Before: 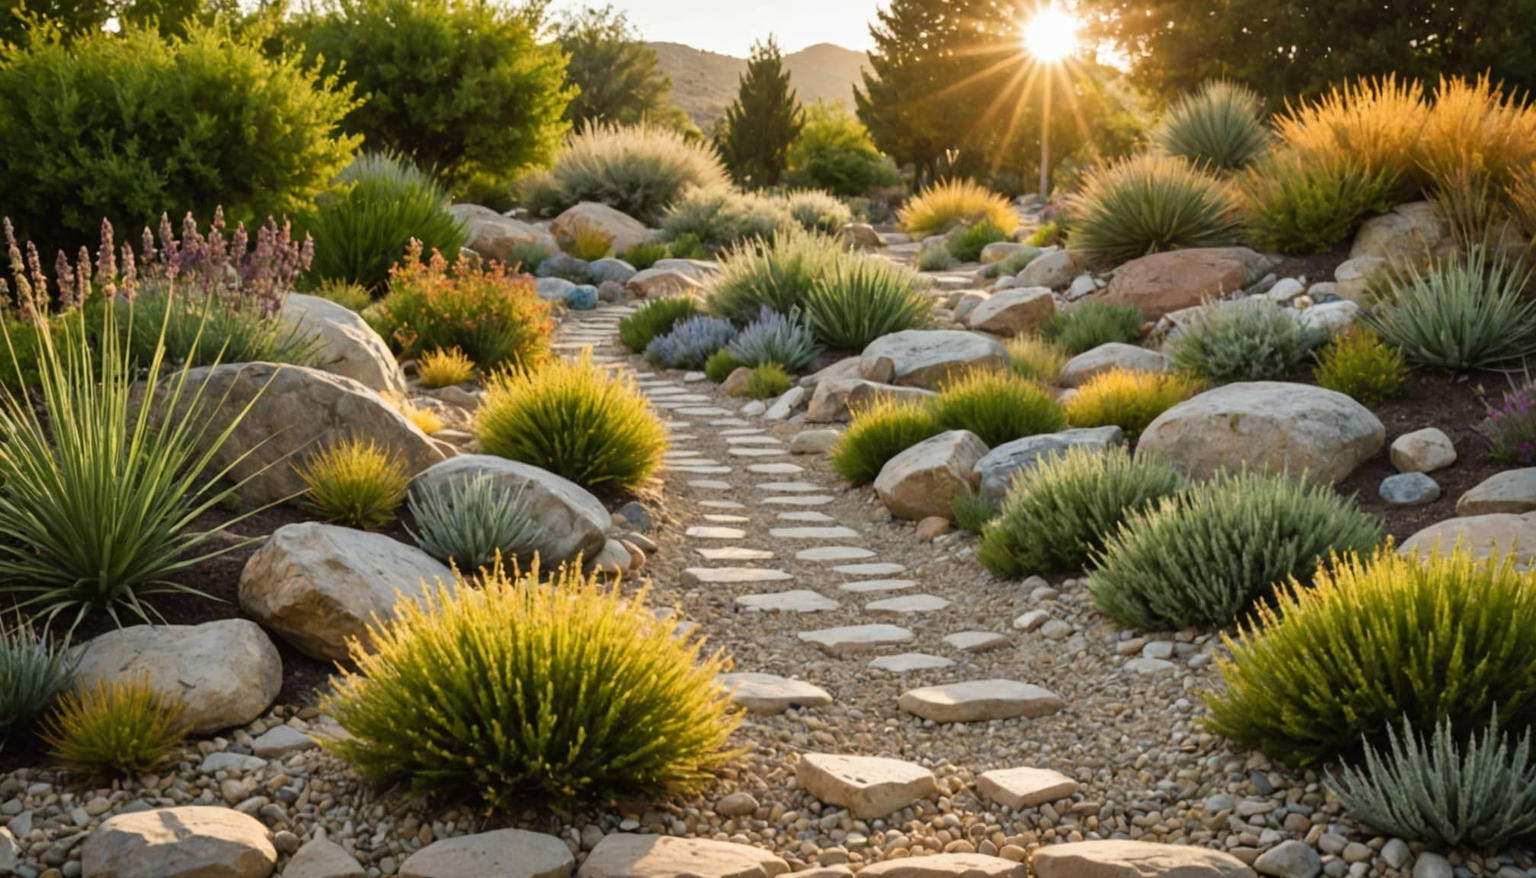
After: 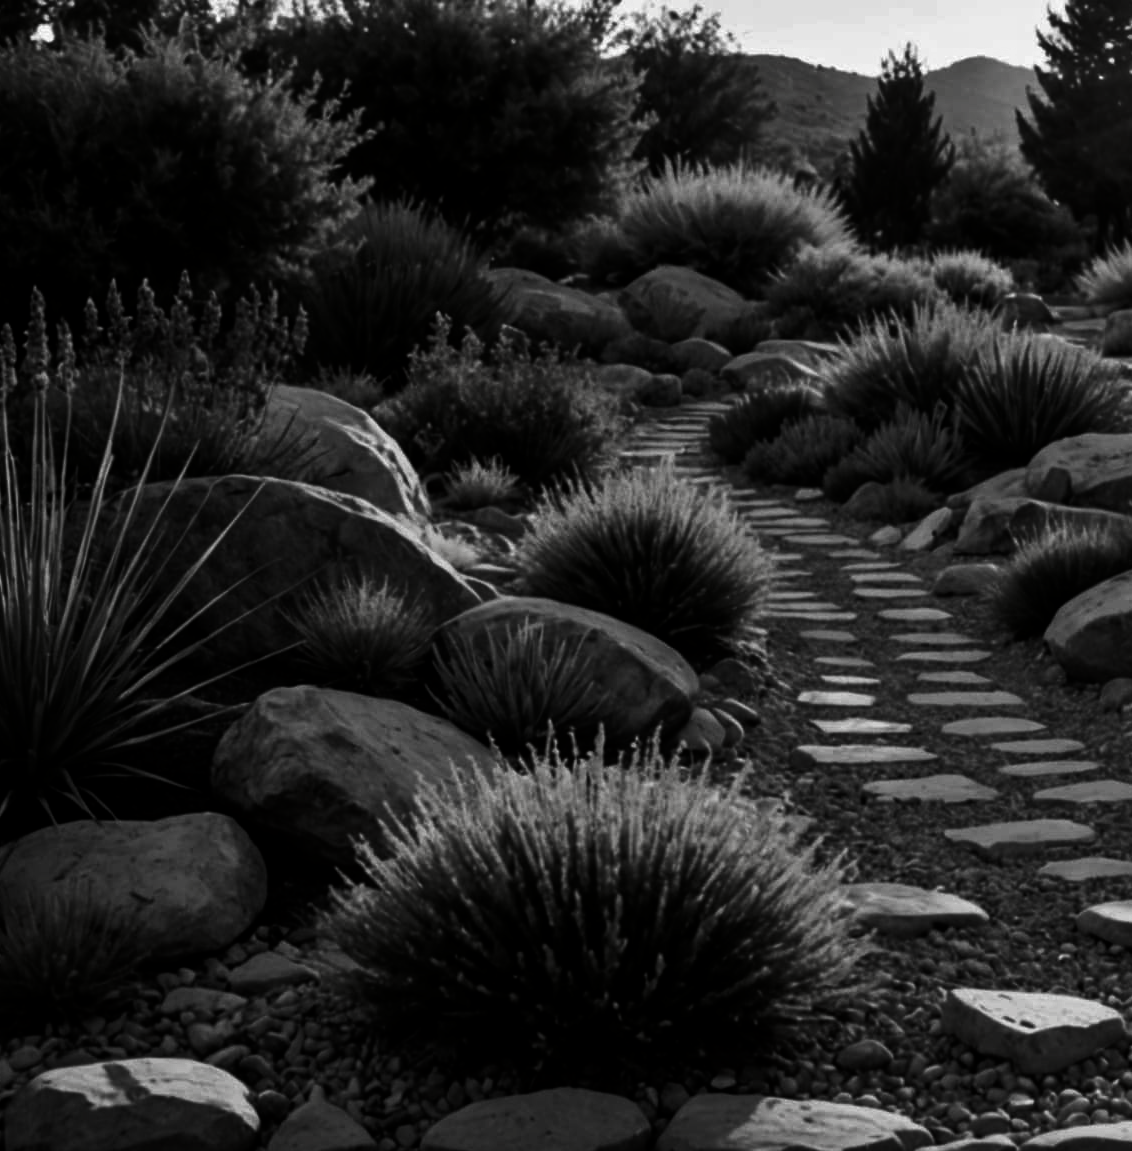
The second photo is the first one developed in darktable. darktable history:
contrast brightness saturation: contrast 0.016, brightness -0.993, saturation -0.988
crop: left 5.113%, right 38.707%
